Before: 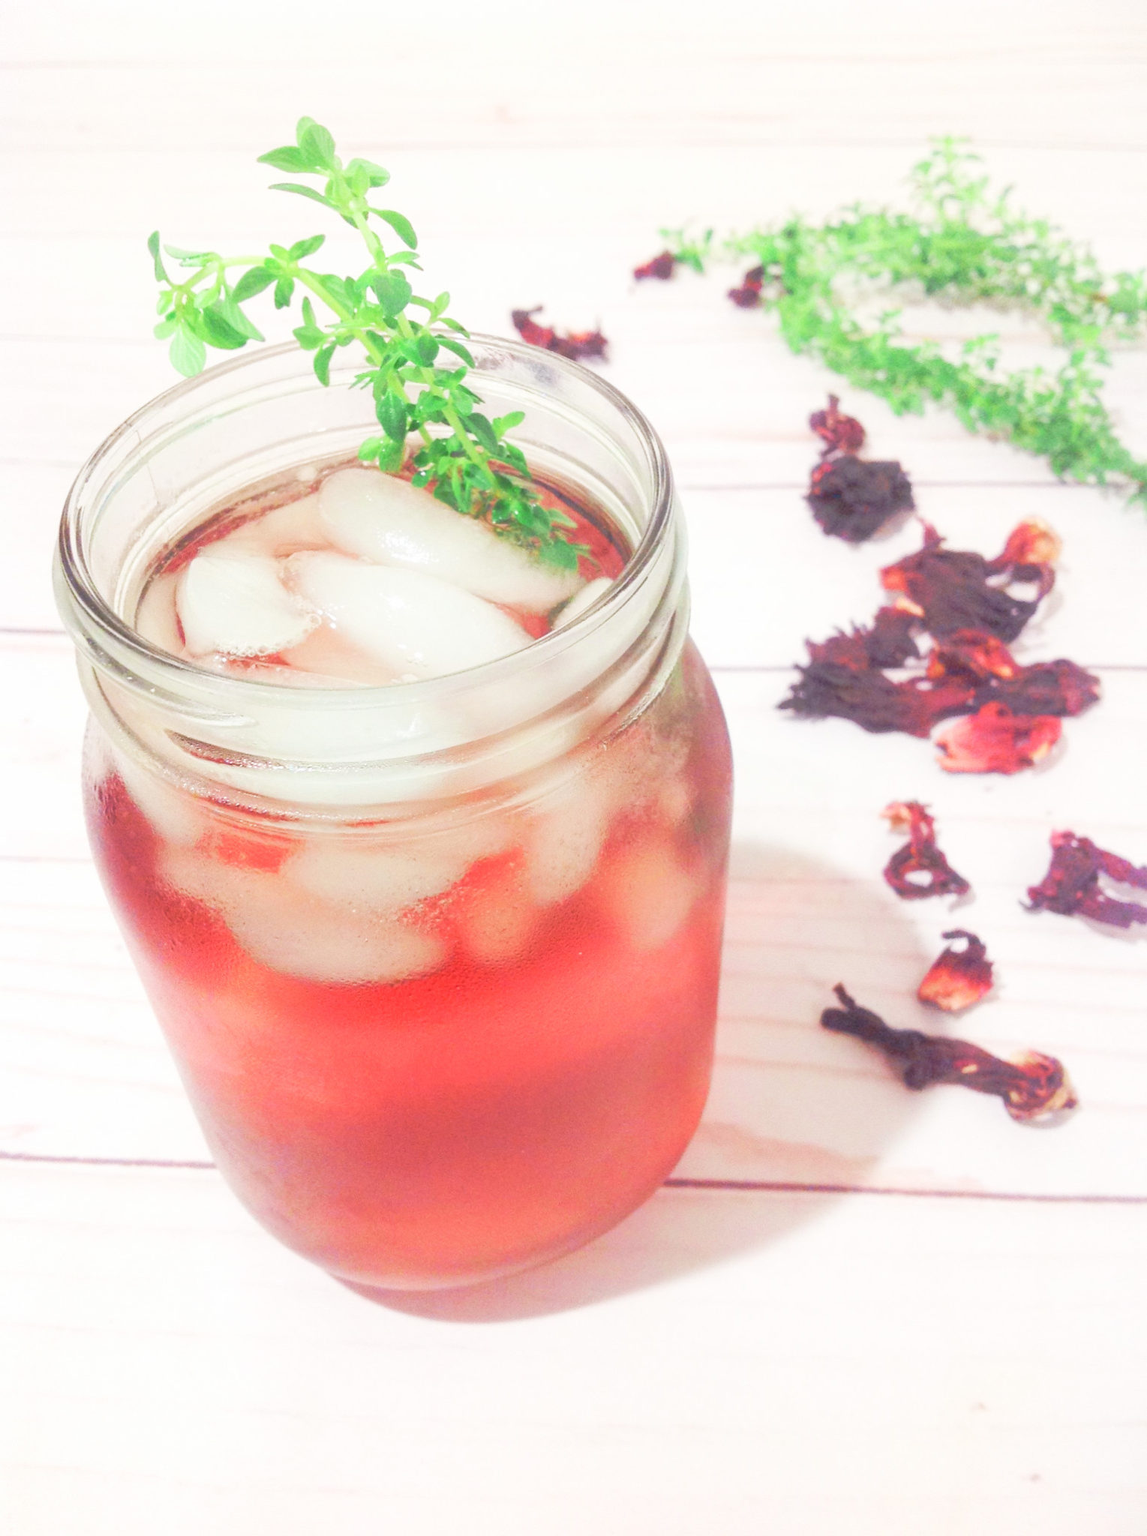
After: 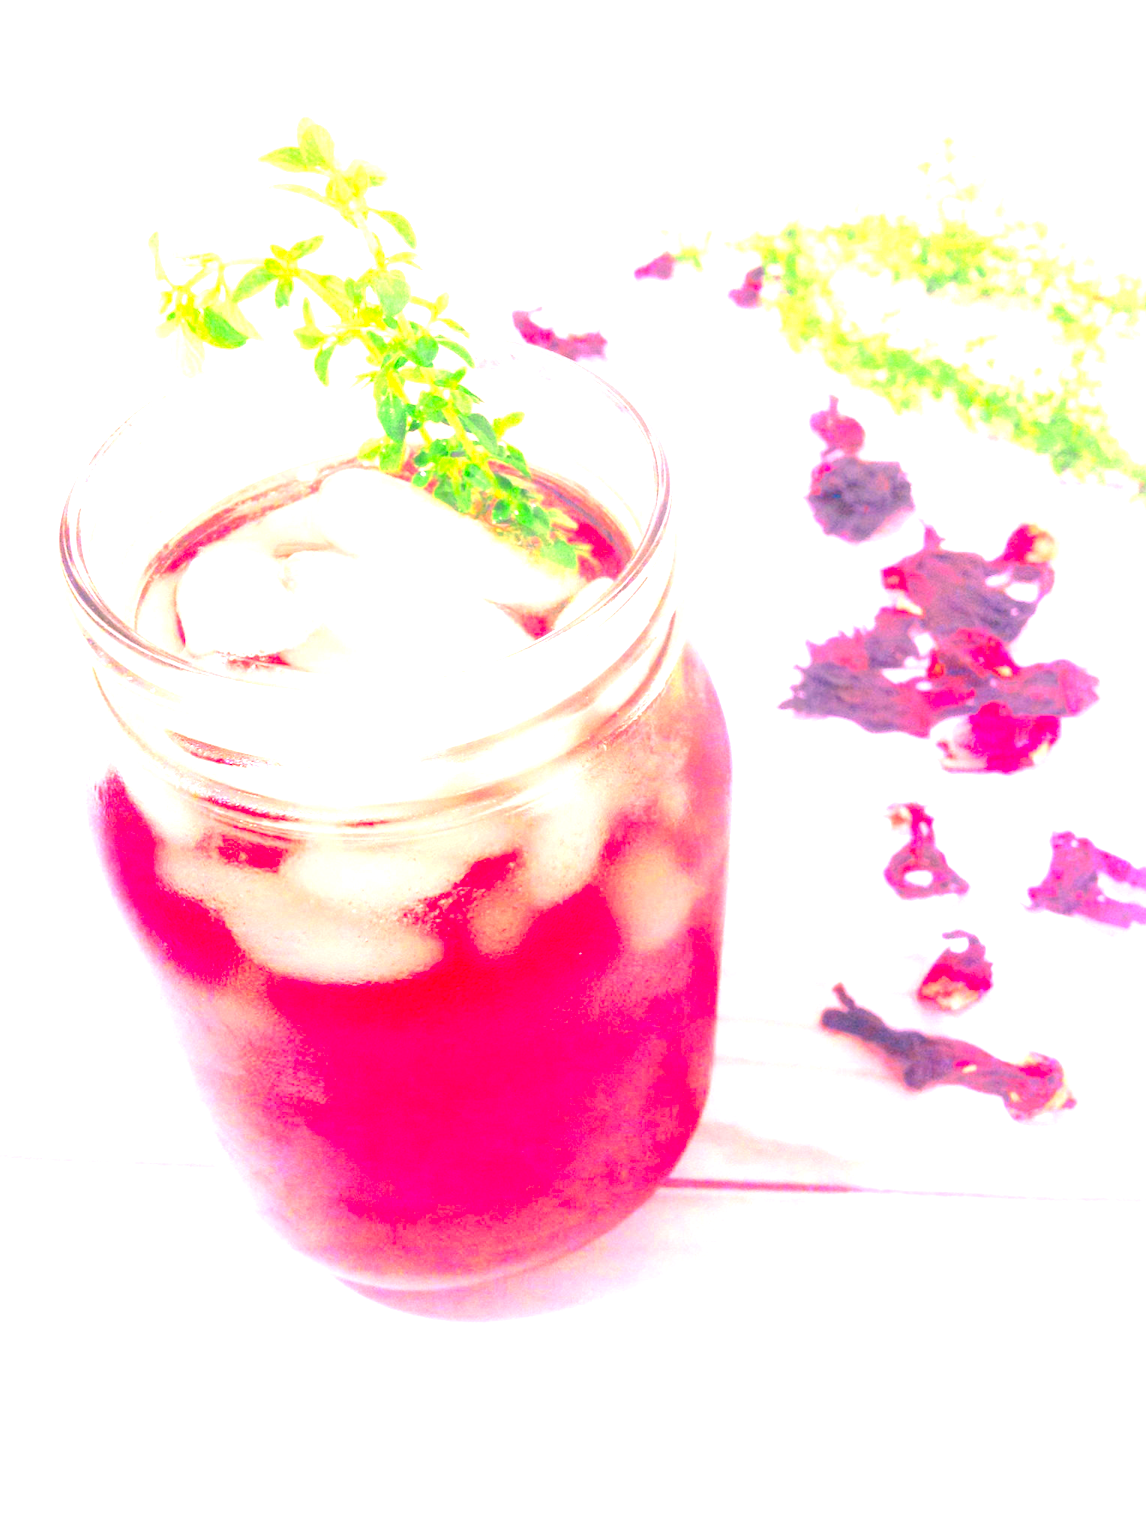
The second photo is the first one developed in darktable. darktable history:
color correction: highlights a* 16.38, highlights b* 0.243, shadows a* -15.36, shadows b* -14.25, saturation 1.51
exposure: black level correction 0, exposure 1.199 EV, compensate highlight preservation false
